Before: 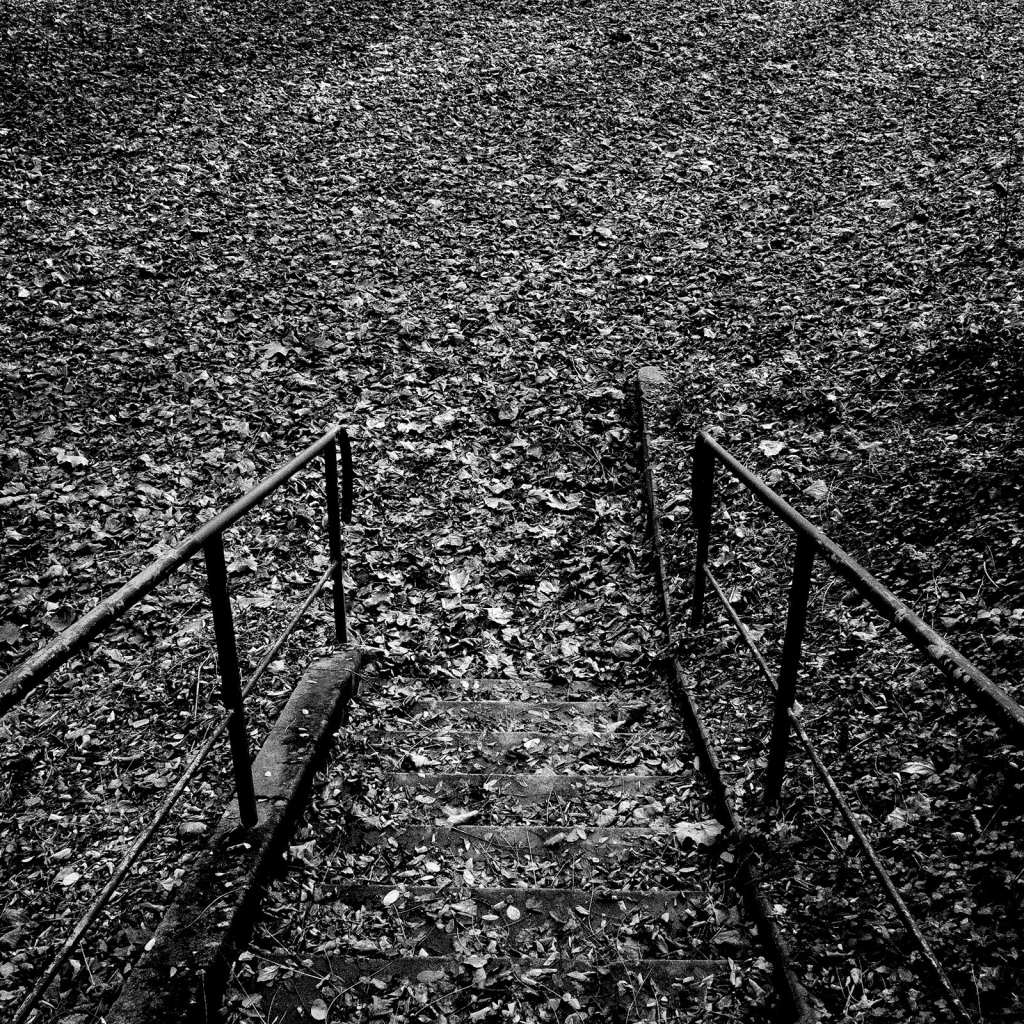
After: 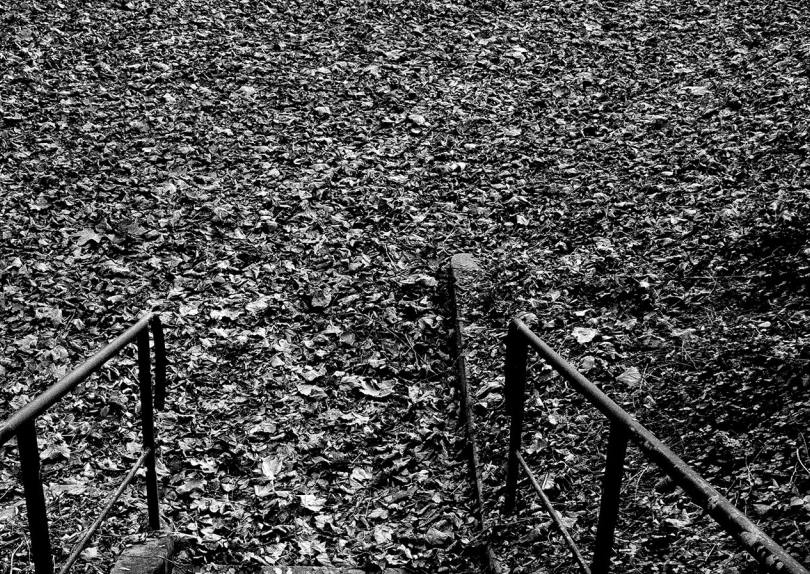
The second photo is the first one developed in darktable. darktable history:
tone equalizer: on, module defaults
velvia: strength 28.52%
crop: left 18.311%, top 11.121%, right 2.522%, bottom 32.811%
